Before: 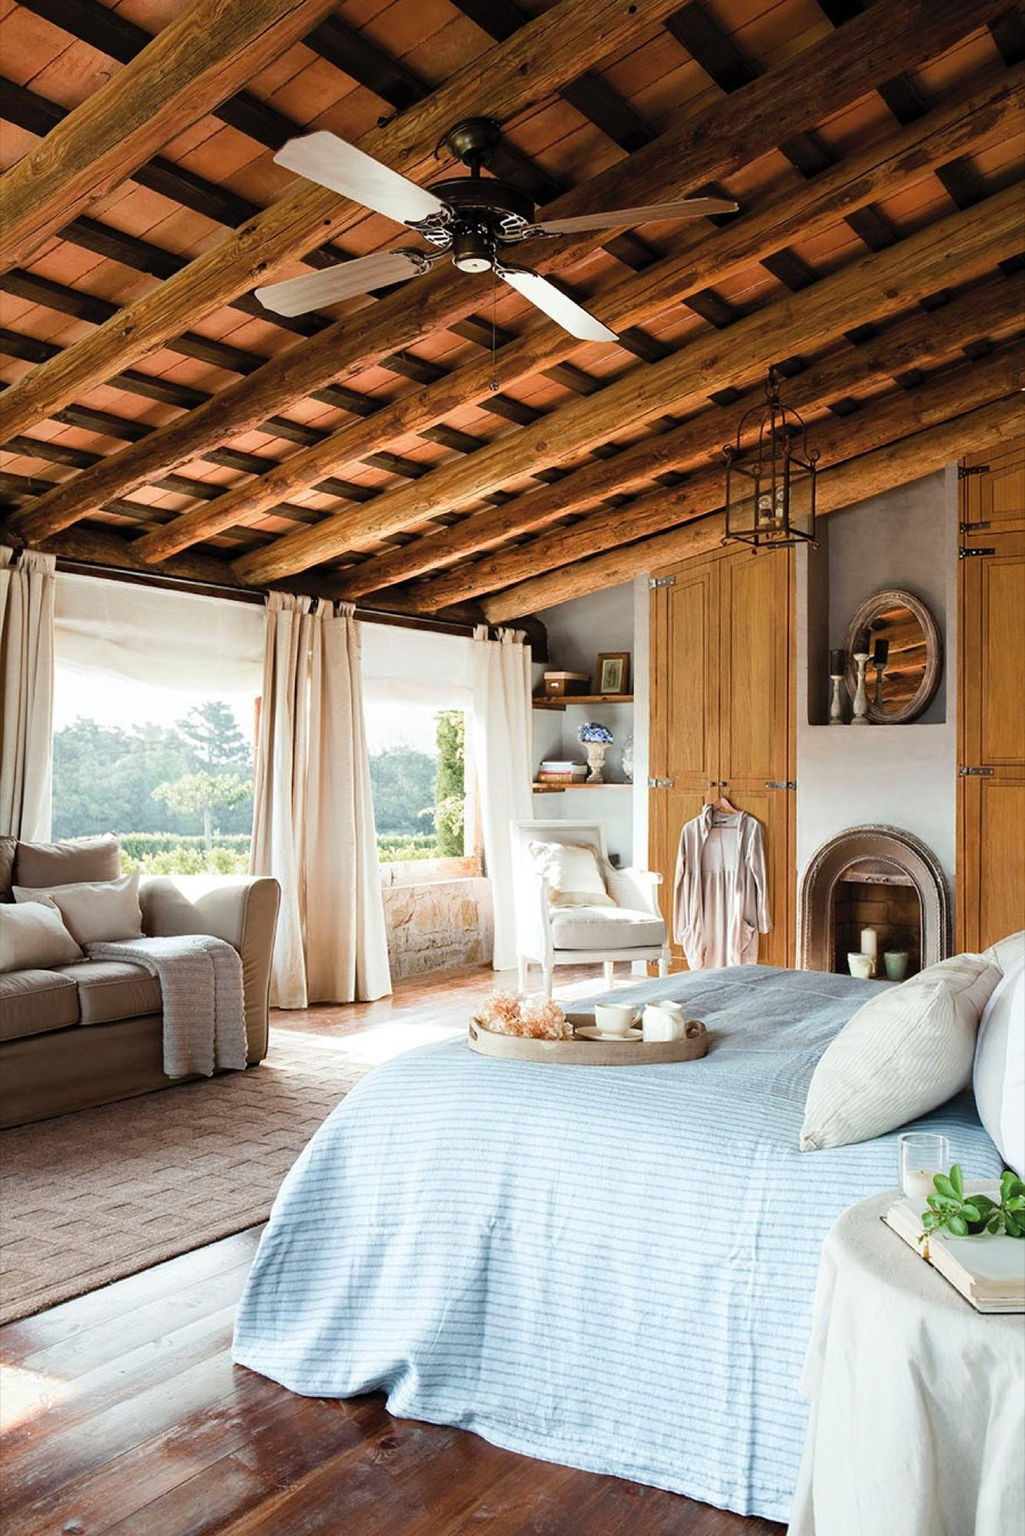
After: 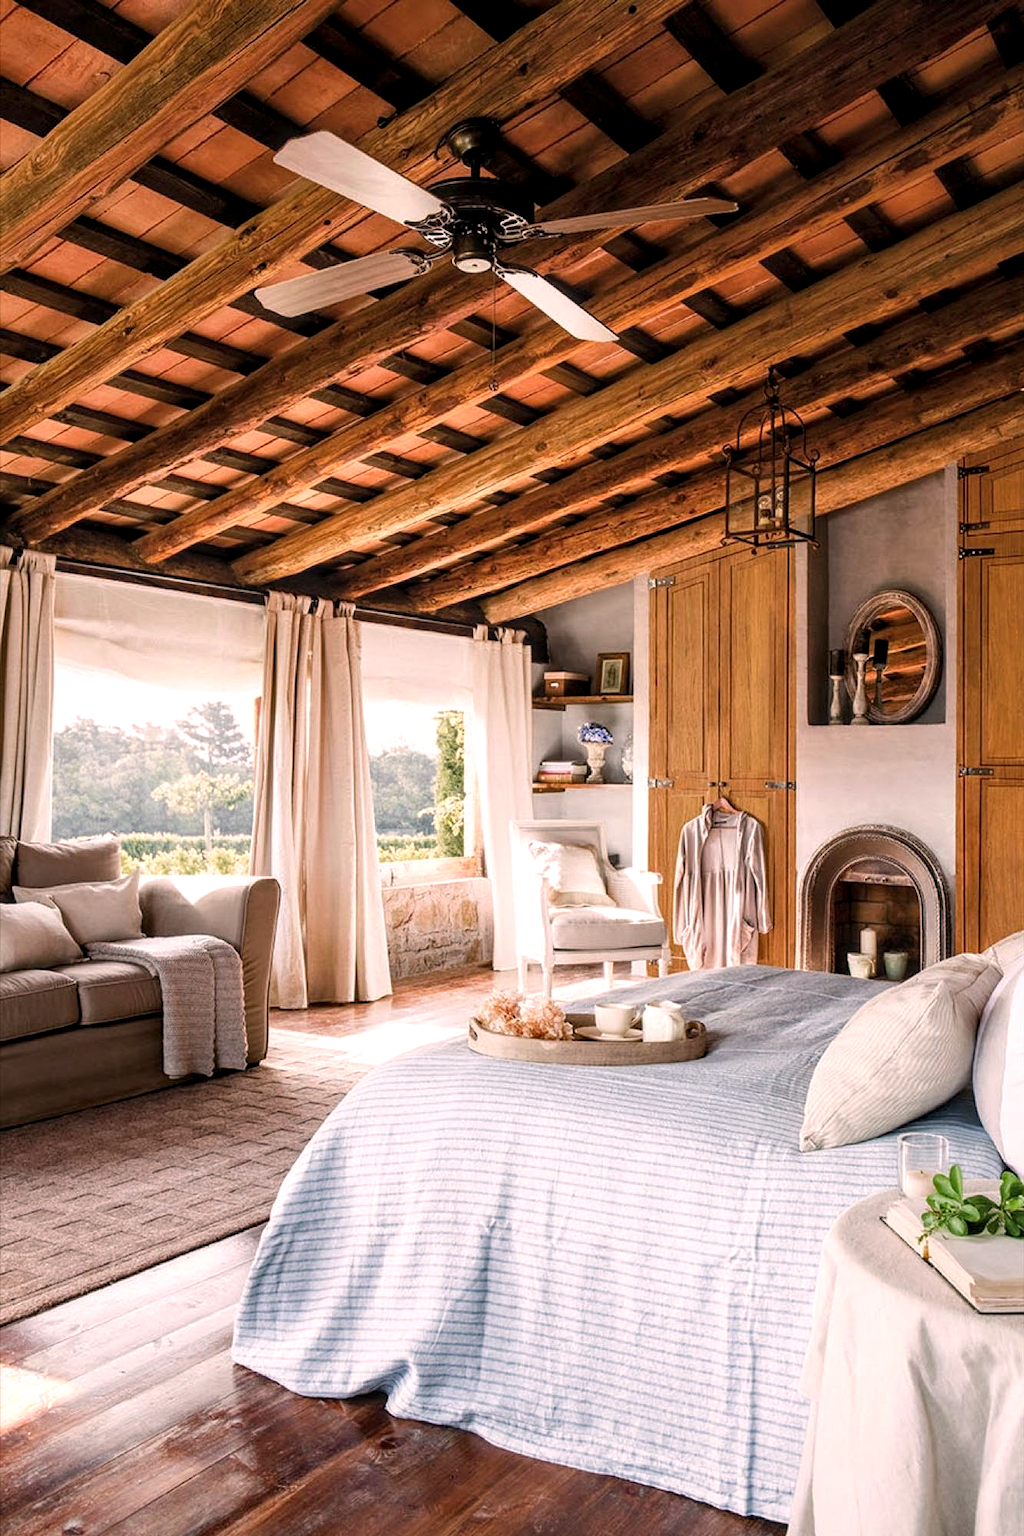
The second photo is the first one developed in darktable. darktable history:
color correction: highlights a* 12.77, highlights b* 5.49
tone equalizer: edges refinement/feathering 500, mask exposure compensation -1.57 EV, preserve details no
local contrast: highlights 61%, detail 143%, midtone range 0.434
